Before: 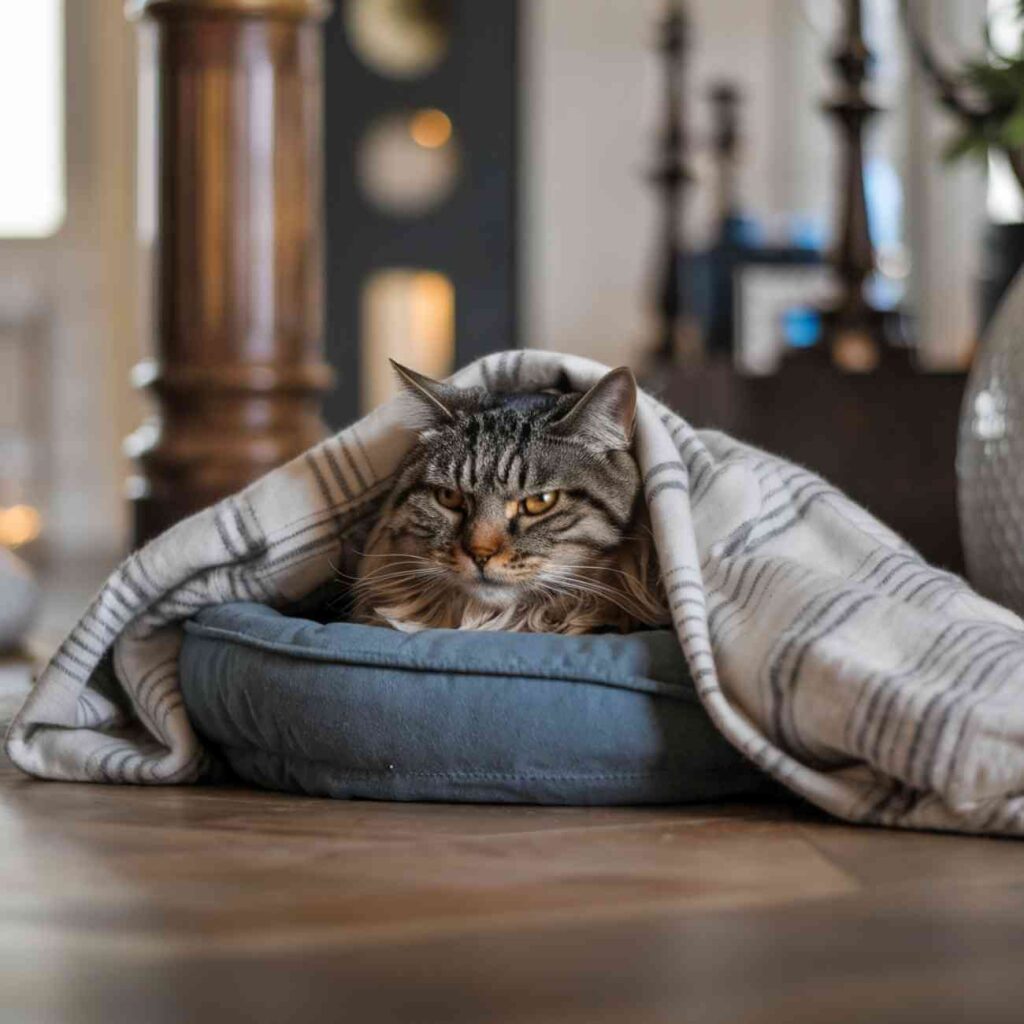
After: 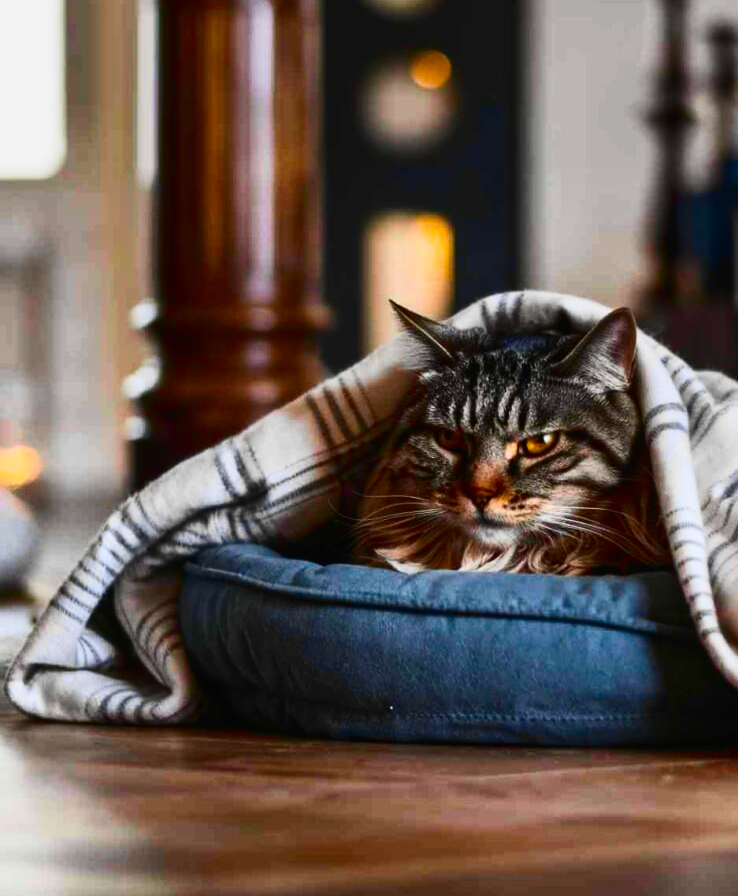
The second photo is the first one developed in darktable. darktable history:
graduated density: on, module defaults
crop: top 5.803%, right 27.864%, bottom 5.804%
color balance rgb: linear chroma grading › global chroma 10%, perceptual saturation grading › global saturation 30%, global vibrance 10%
contrast brightness saturation: contrast 0.4, brightness 0.05, saturation 0.25
tone curve: curves: ch0 [(0, 0.012) (0.056, 0.046) (0.218, 0.213) (0.606, 0.62) (0.82, 0.846) (1, 1)]; ch1 [(0, 0) (0.226, 0.261) (0.403, 0.437) (0.469, 0.472) (0.495, 0.499) (0.514, 0.504) (0.545, 0.555) (0.59, 0.598) (0.714, 0.733) (1, 1)]; ch2 [(0, 0) (0.269, 0.299) (0.459, 0.45) (0.498, 0.499) (0.523, 0.512) (0.568, 0.558) (0.634, 0.617) (0.702, 0.662) (0.781, 0.775) (1, 1)], color space Lab, independent channels, preserve colors none
